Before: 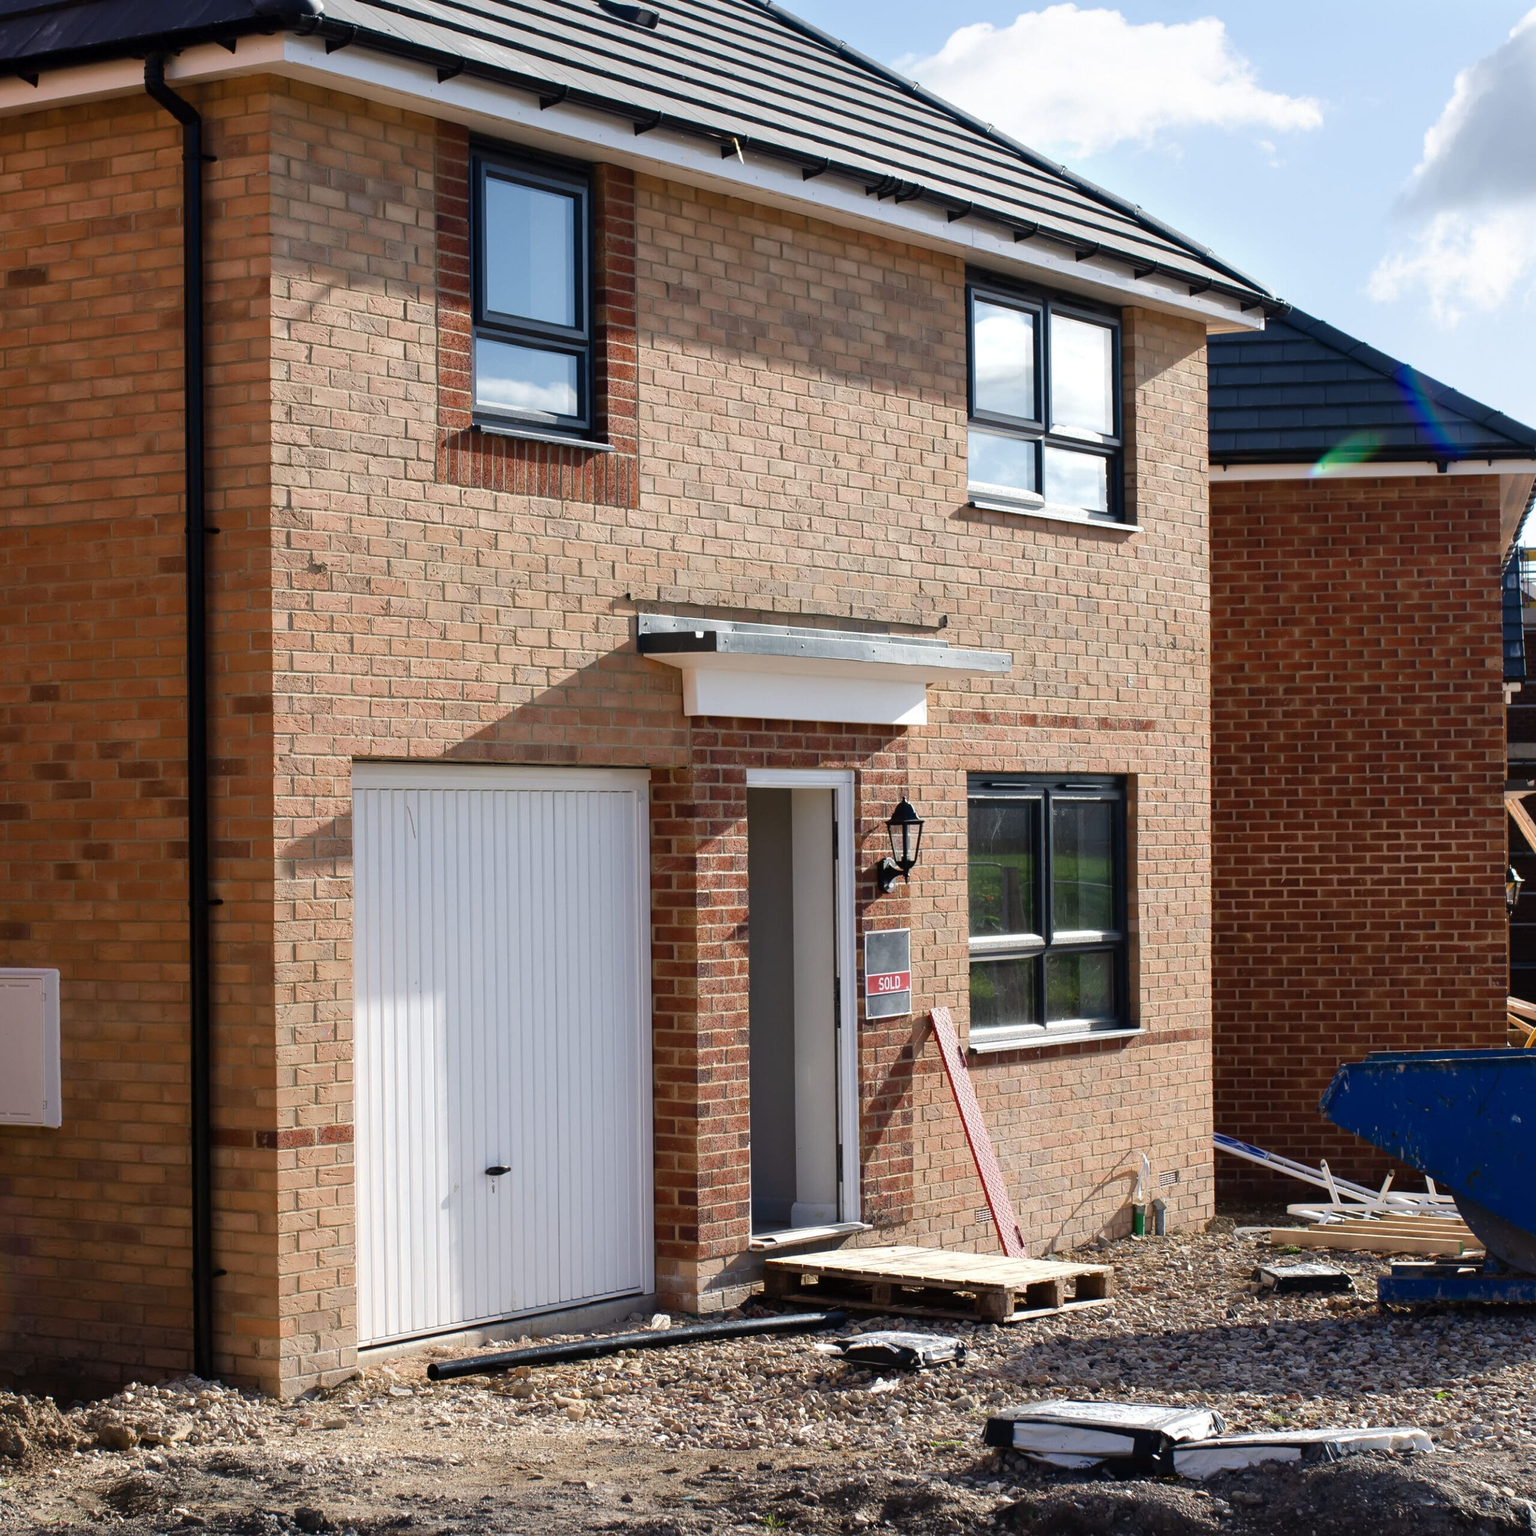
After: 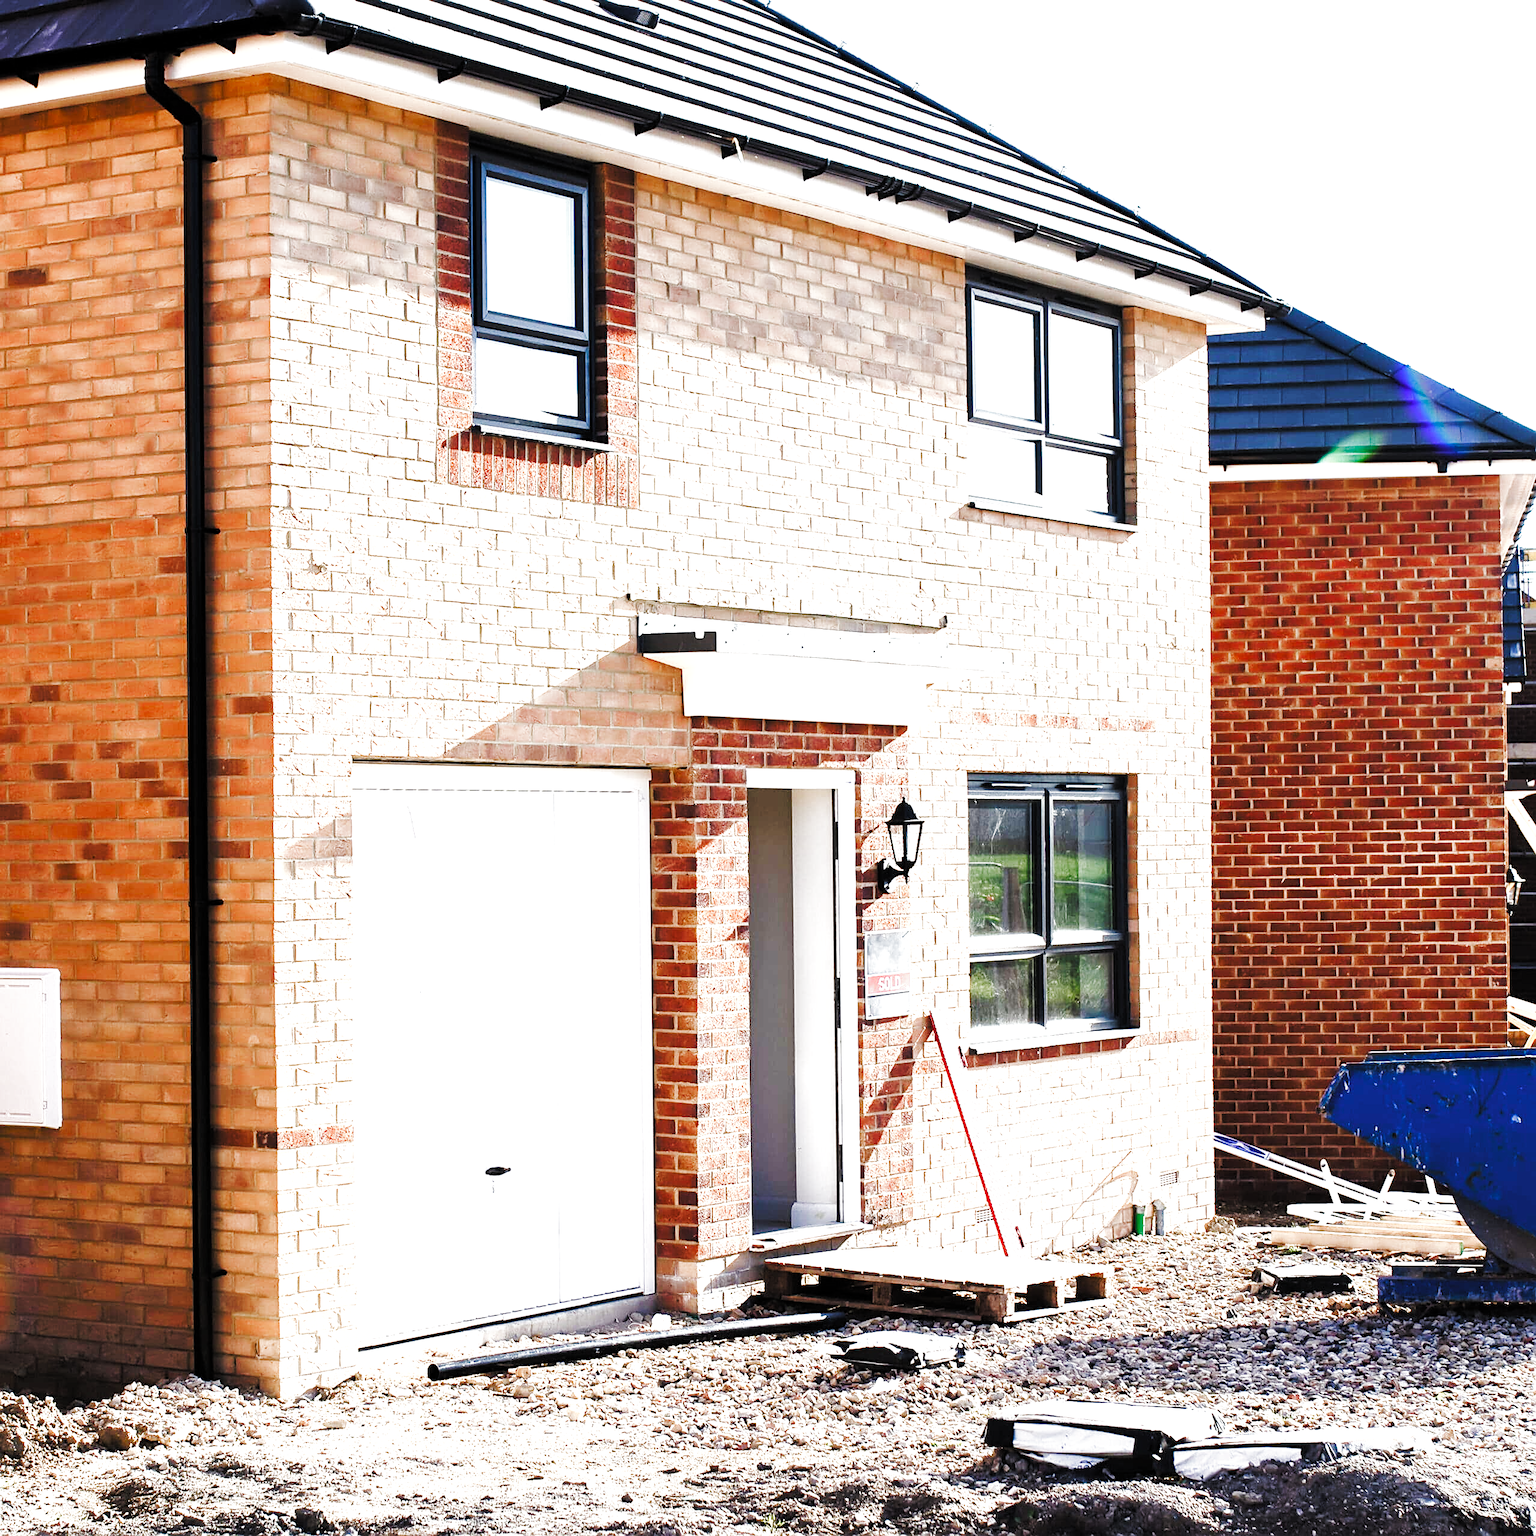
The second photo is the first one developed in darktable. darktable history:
sharpen: on, module defaults
base curve: curves: ch0 [(0, 0) (0.032, 0.025) (0.121, 0.166) (0.206, 0.329) (0.605, 0.79) (1, 1)], preserve colors none
filmic: grey point source 4.09, black point source -8.08, white point source 3.12, grey point target 18, white point target 100, output power 2.2, latitude stops 2, contrast 1.53, saturation 100, global saturation 100
